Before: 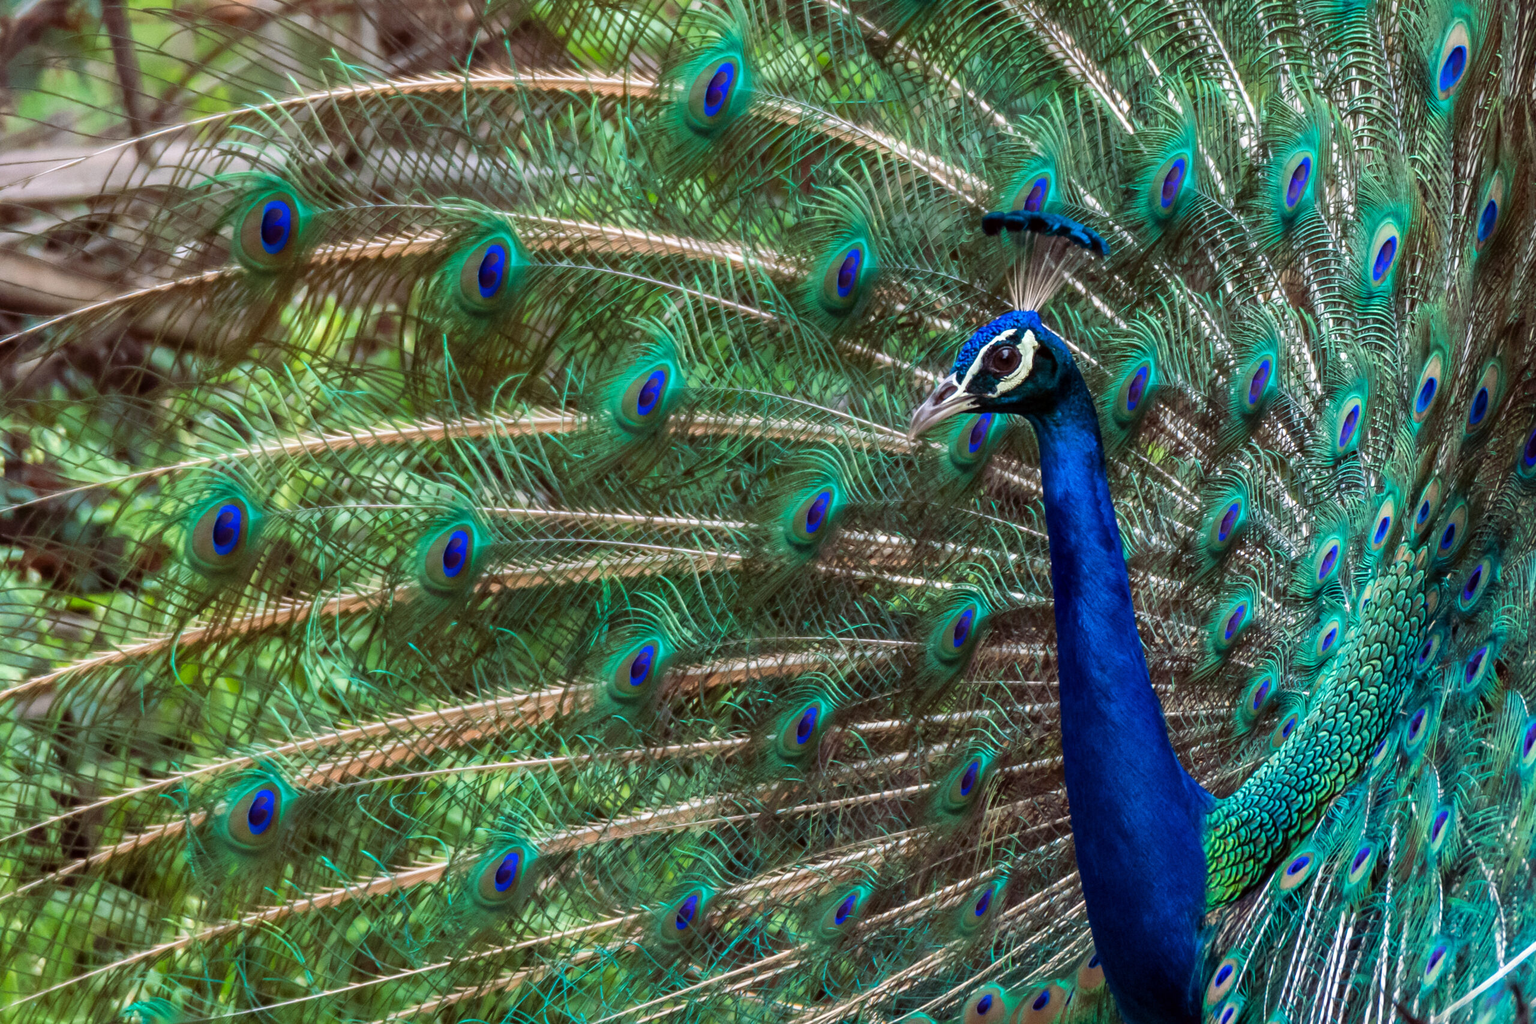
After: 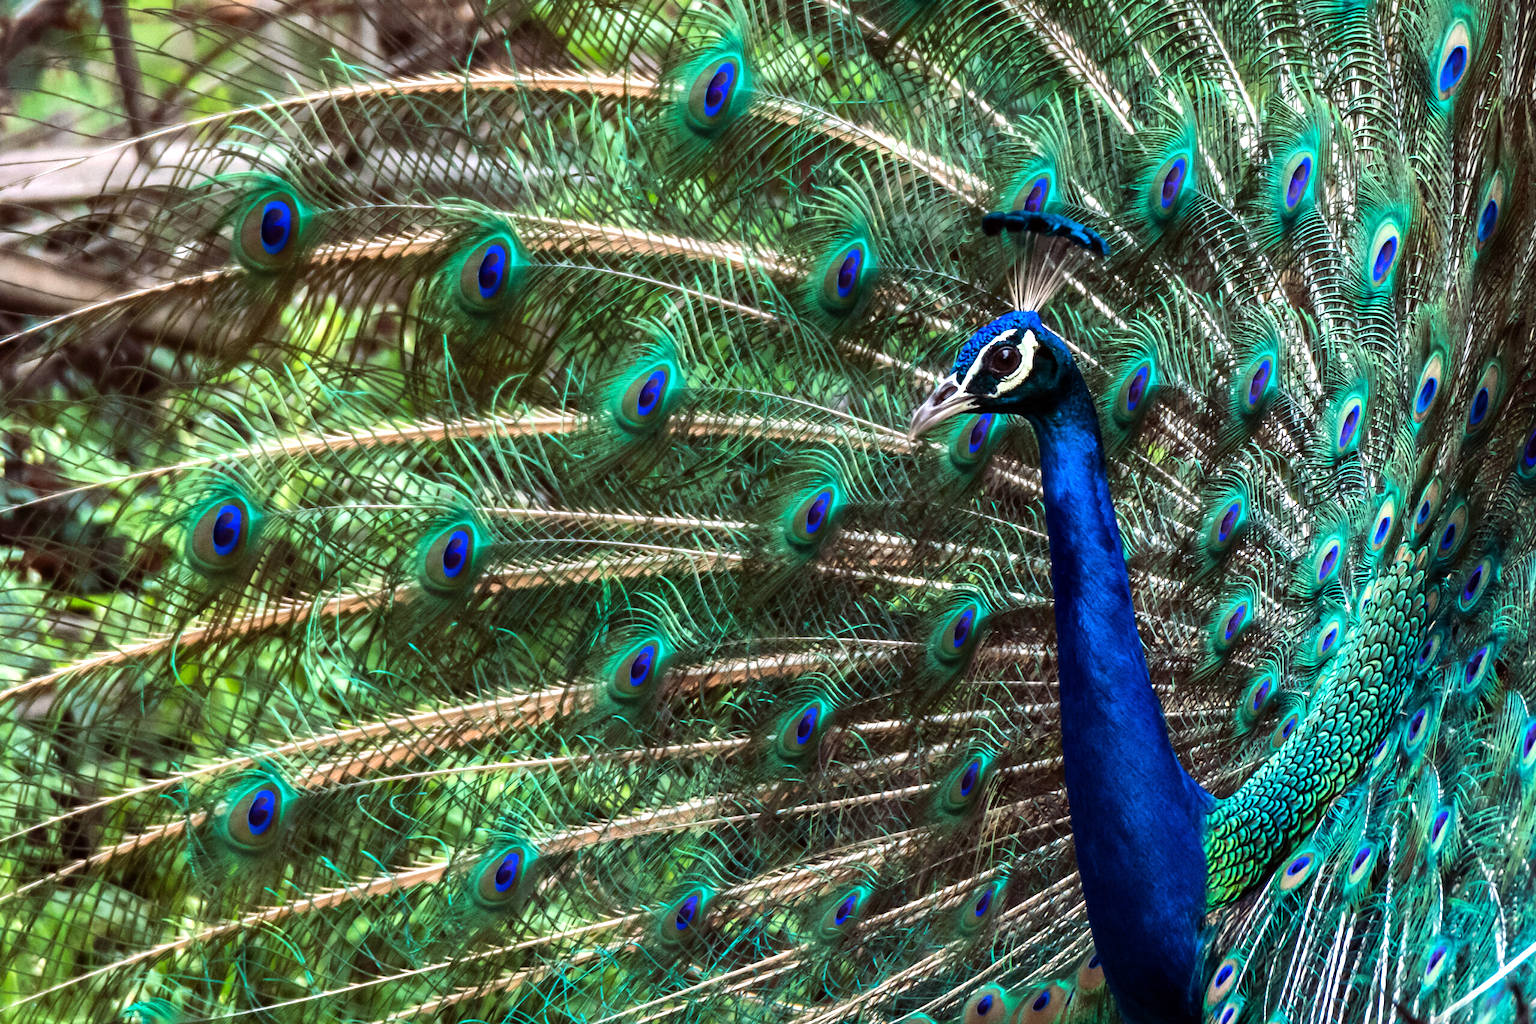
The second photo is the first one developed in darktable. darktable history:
tone equalizer: -8 EV -0.756 EV, -7 EV -0.689 EV, -6 EV -0.636 EV, -5 EV -0.388 EV, -3 EV 0.368 EV, -2 EV 0.6 EV, -1 EV 0.684 EV, +0 EV 0.756 EV, edges refinement/feathering 500, mask exposure compensation -1.57 EV, preserve details no
